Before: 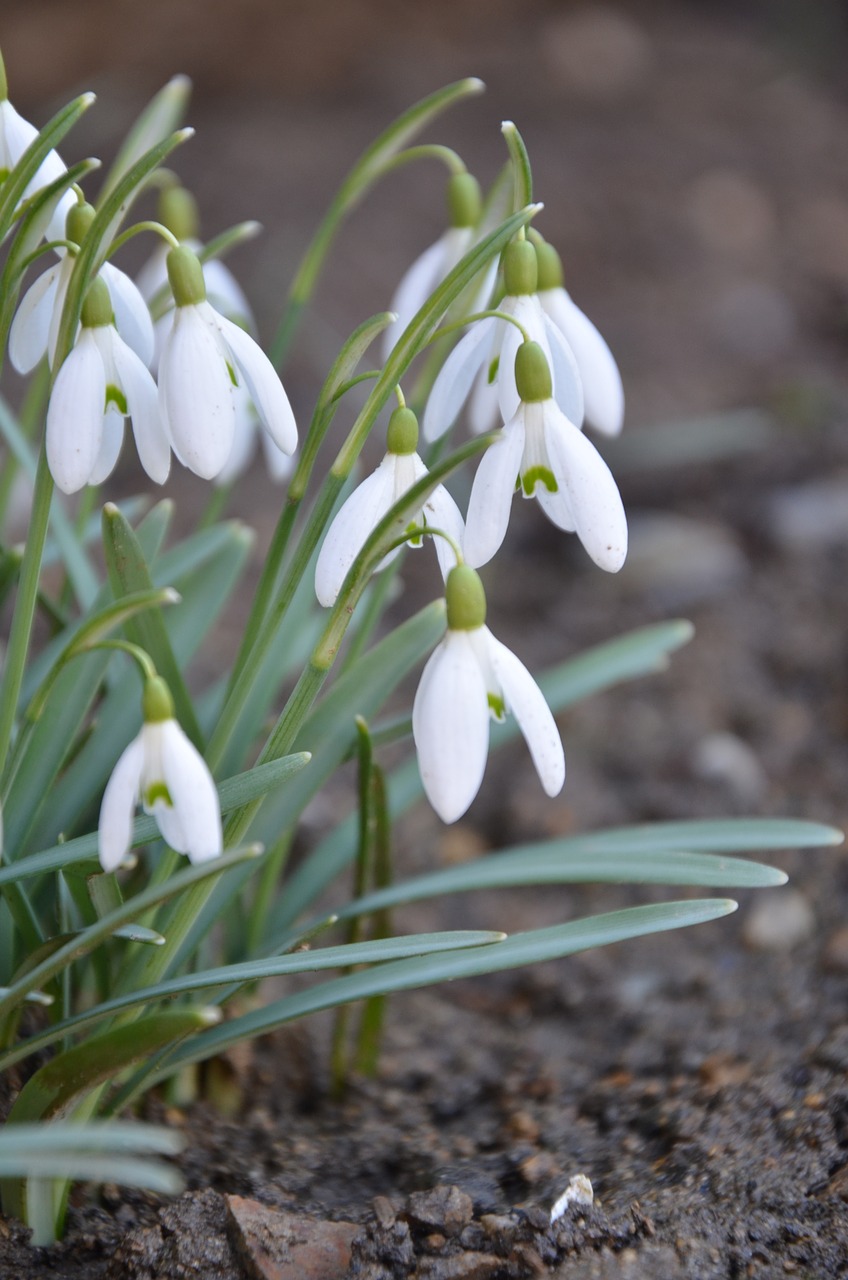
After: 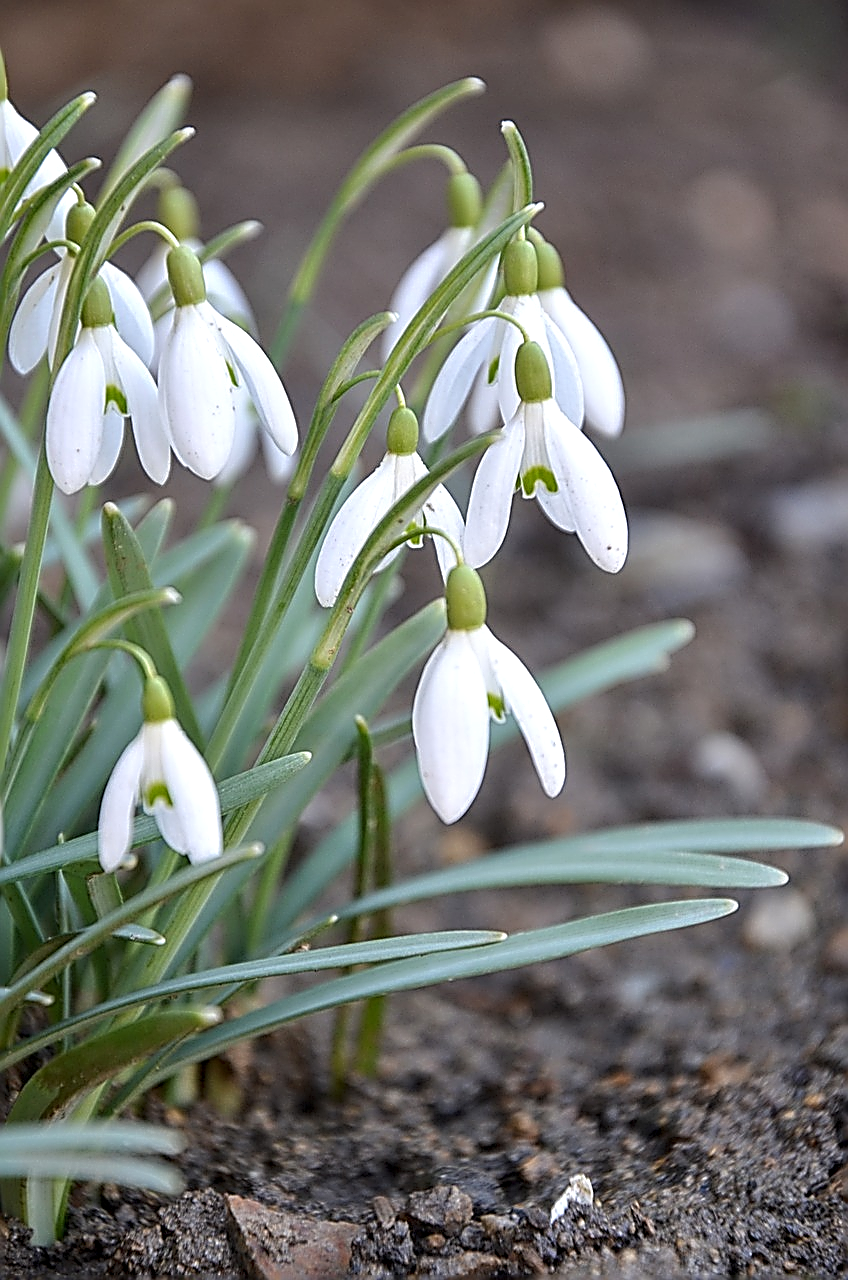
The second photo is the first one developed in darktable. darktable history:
tone equalizer: edges refinement/feathering 500, mask exposure compensation -1.57 EV, preserve details no
exposure: exposure 0.216 EV, compensate highlight preservation false
local contrast: on, module defaults
sharpen: amount 1.997
